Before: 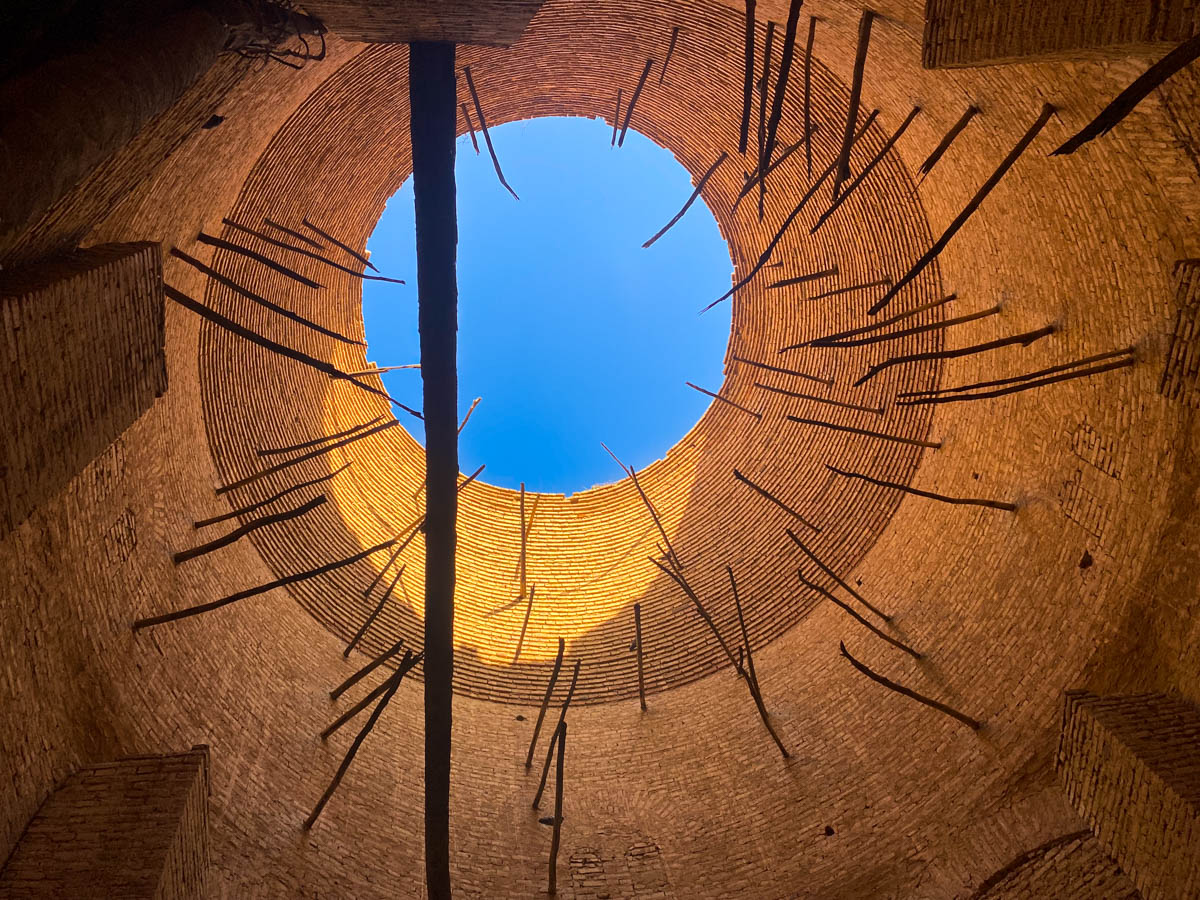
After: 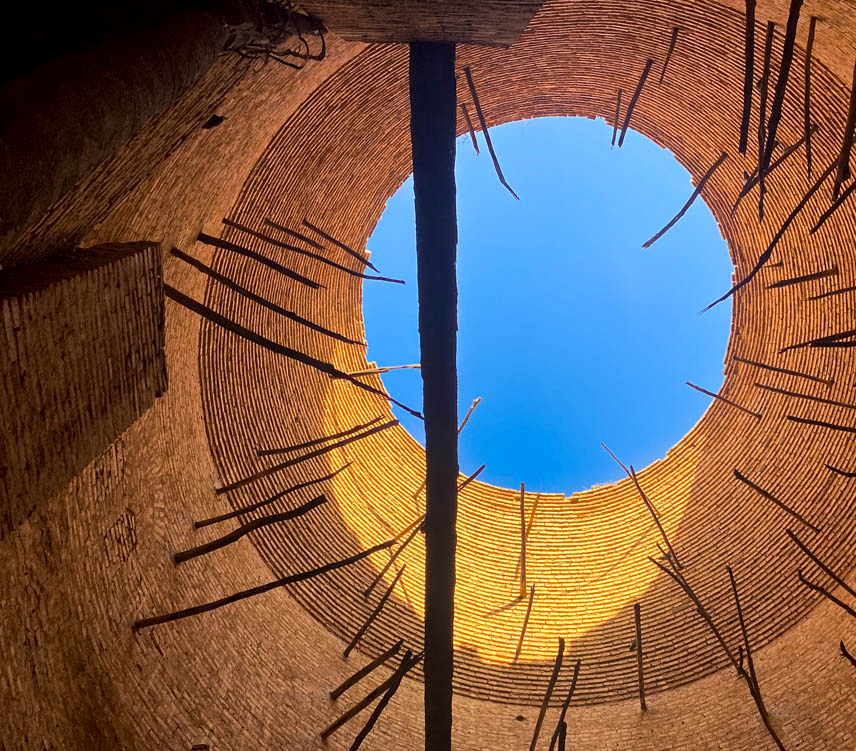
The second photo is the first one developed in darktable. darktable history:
local contrast: highlights 107%, shadows 98%, detail 119%, midtone range 0.2
exposure: black level correction 0.001, compensate highlight preservation false
crop: right 28.665%, bottom 16.505%
